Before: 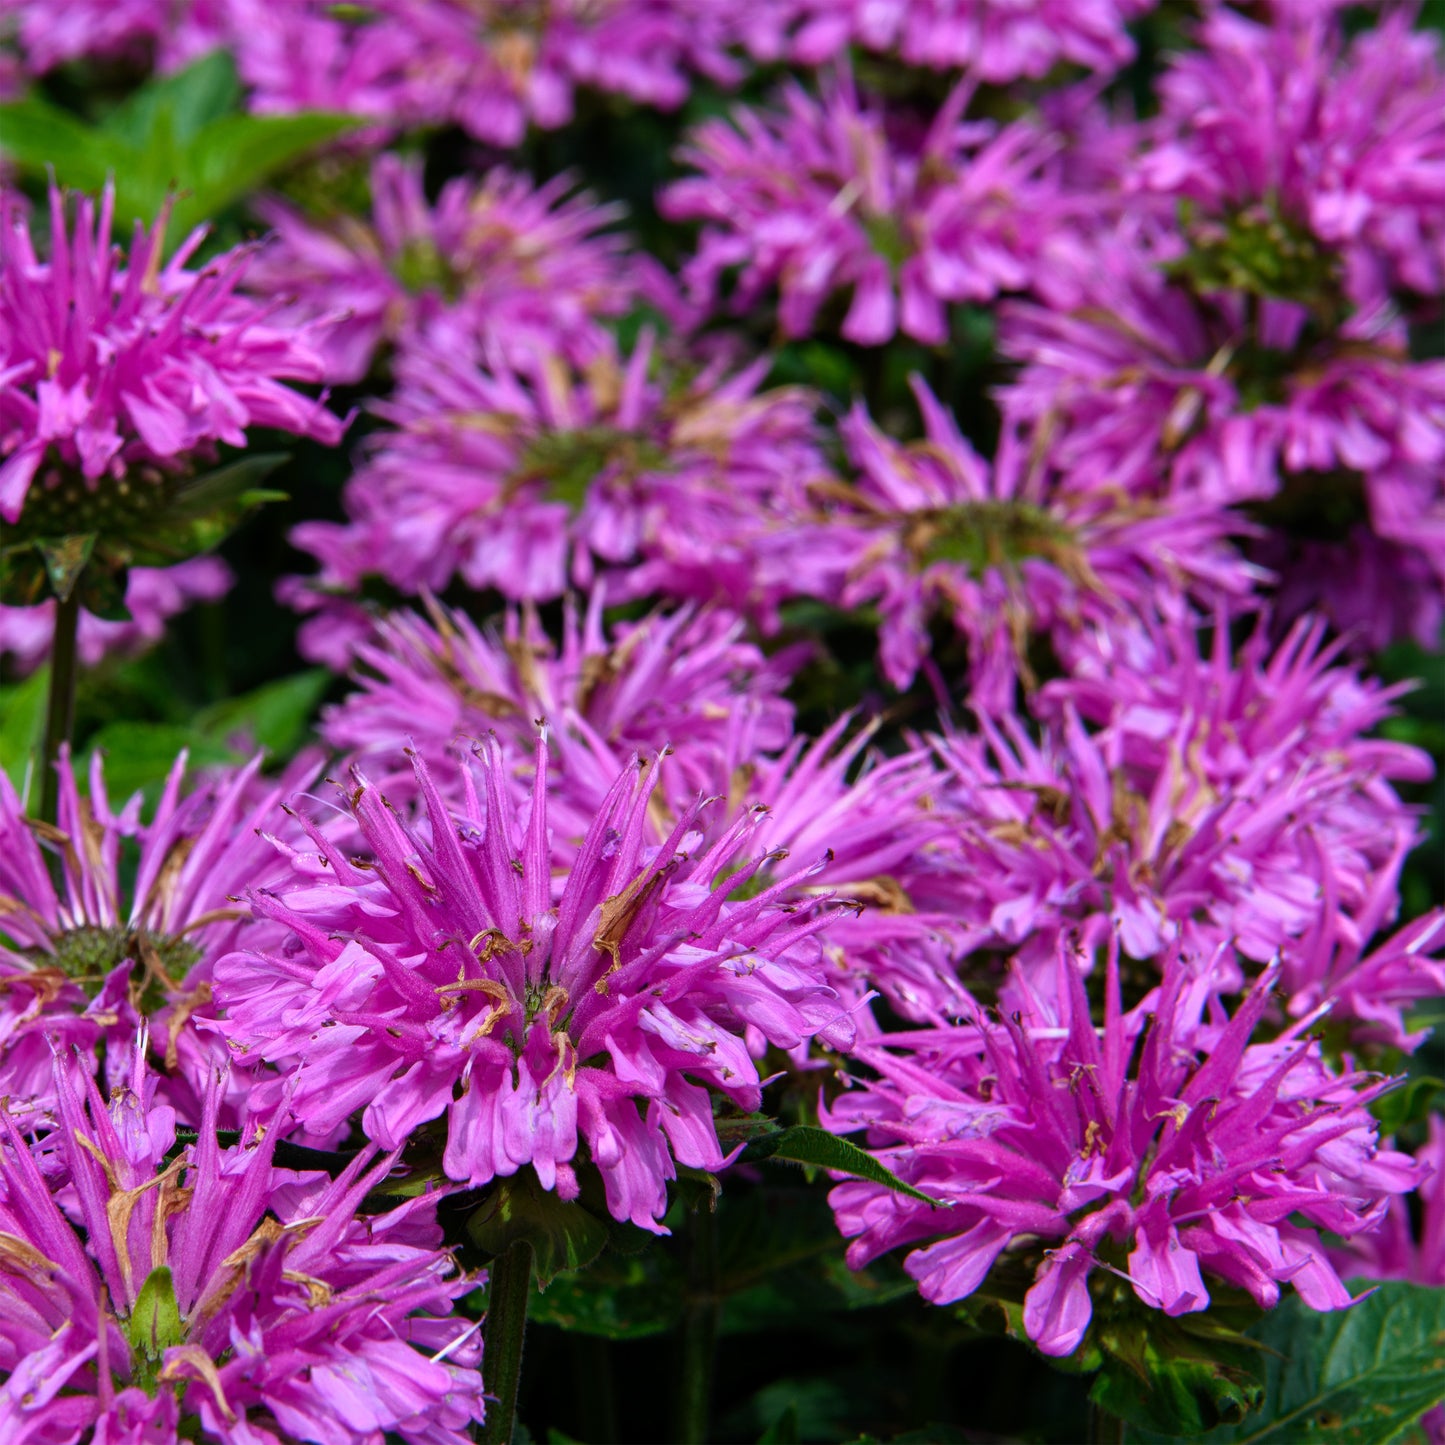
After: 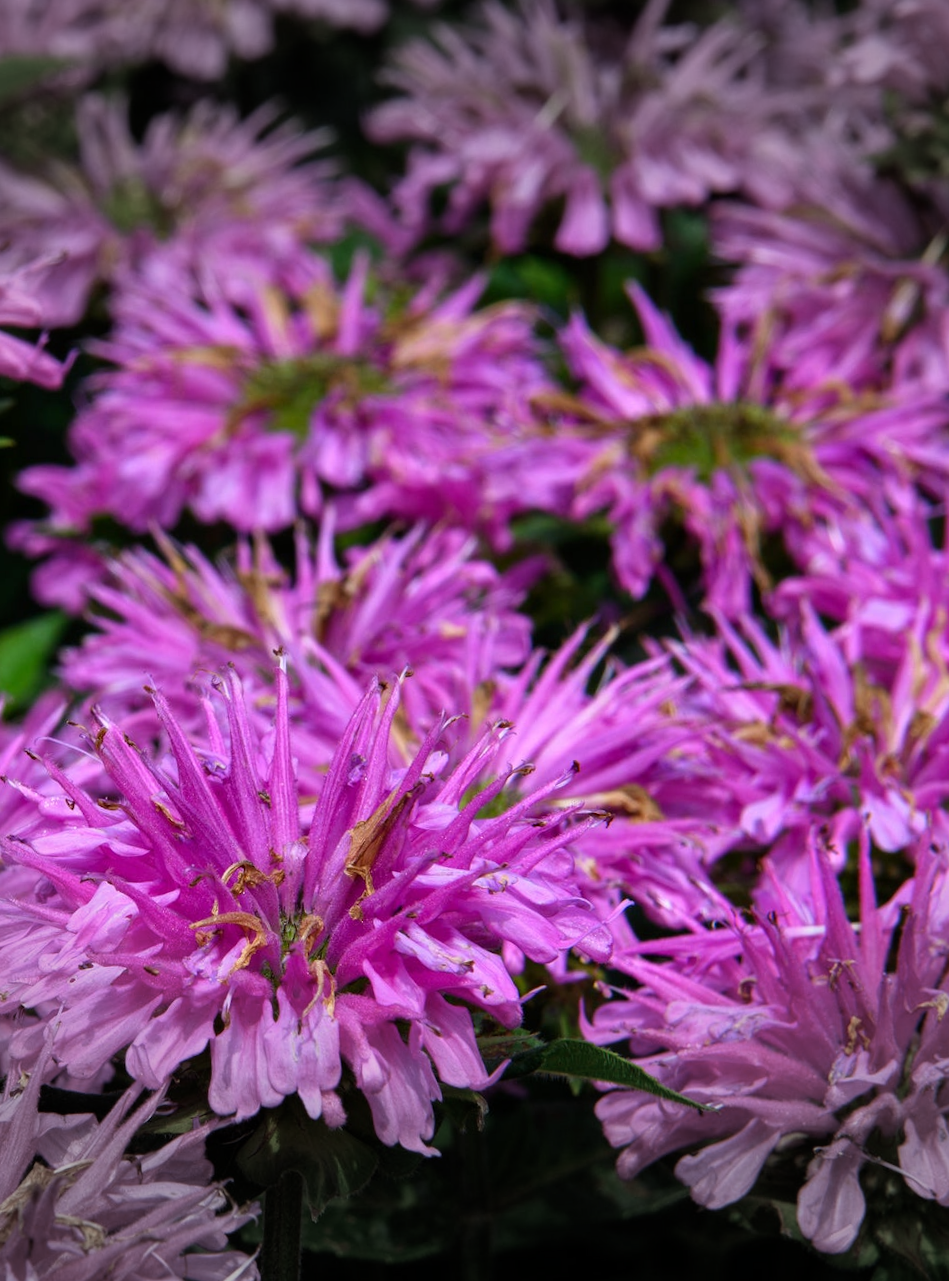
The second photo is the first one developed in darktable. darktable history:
vignetting: fall-off start 79.43%, saturation -0.649, width/height ratio 1.327, unbound false
crop and rotate: left 17.732%, right 15.423%
rotate and perspective: rotation -3.52°, crop left 0.036, crop right 0.964, crop top 0.081, crop bottom 0.919
